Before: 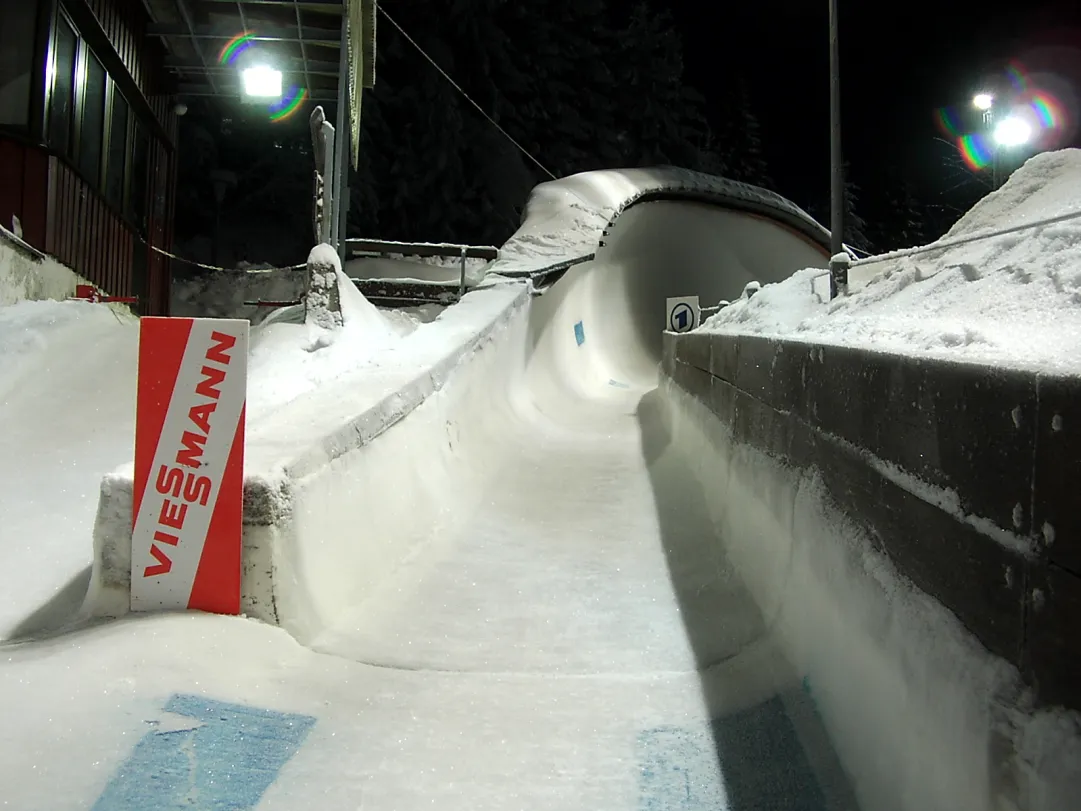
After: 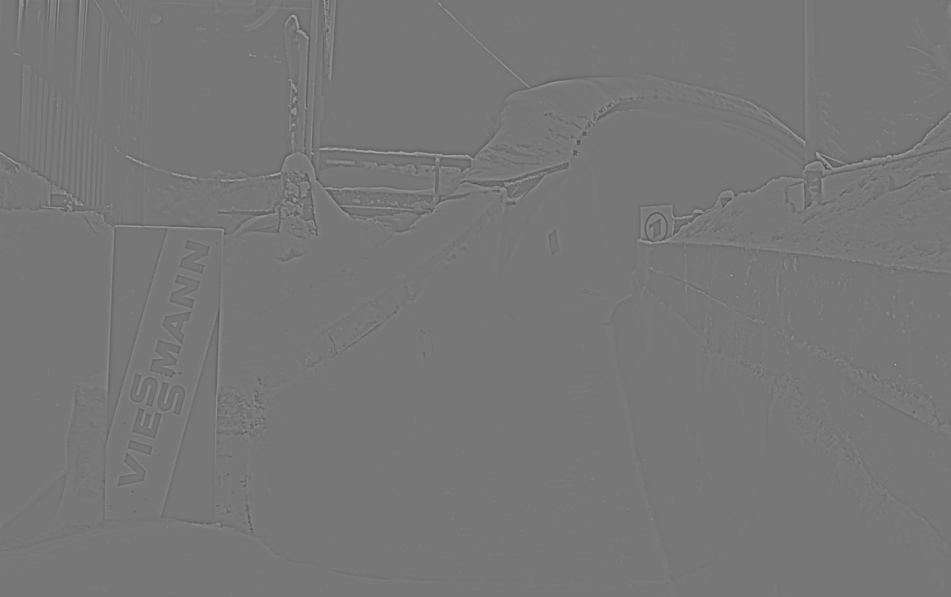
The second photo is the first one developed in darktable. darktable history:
highpass: sharpness 6%, contrast boost 7.63%
crop and rotate: left 2.425%, top 11.305%, right 9.6%, bottom 15.08%
